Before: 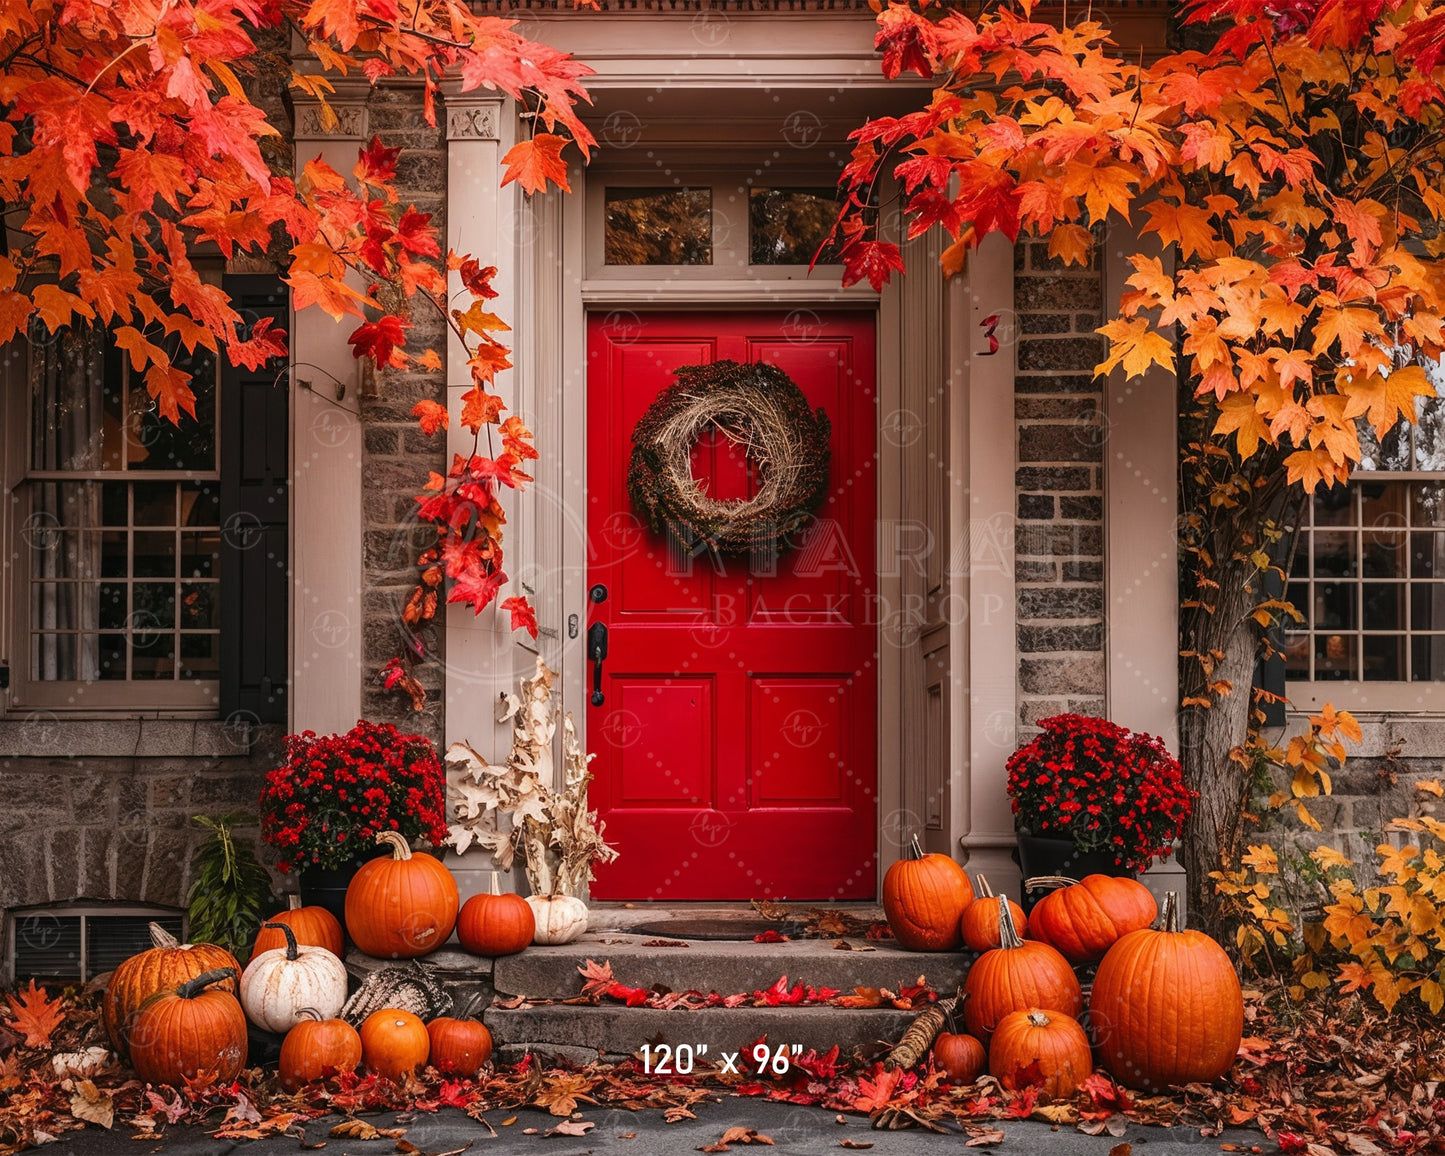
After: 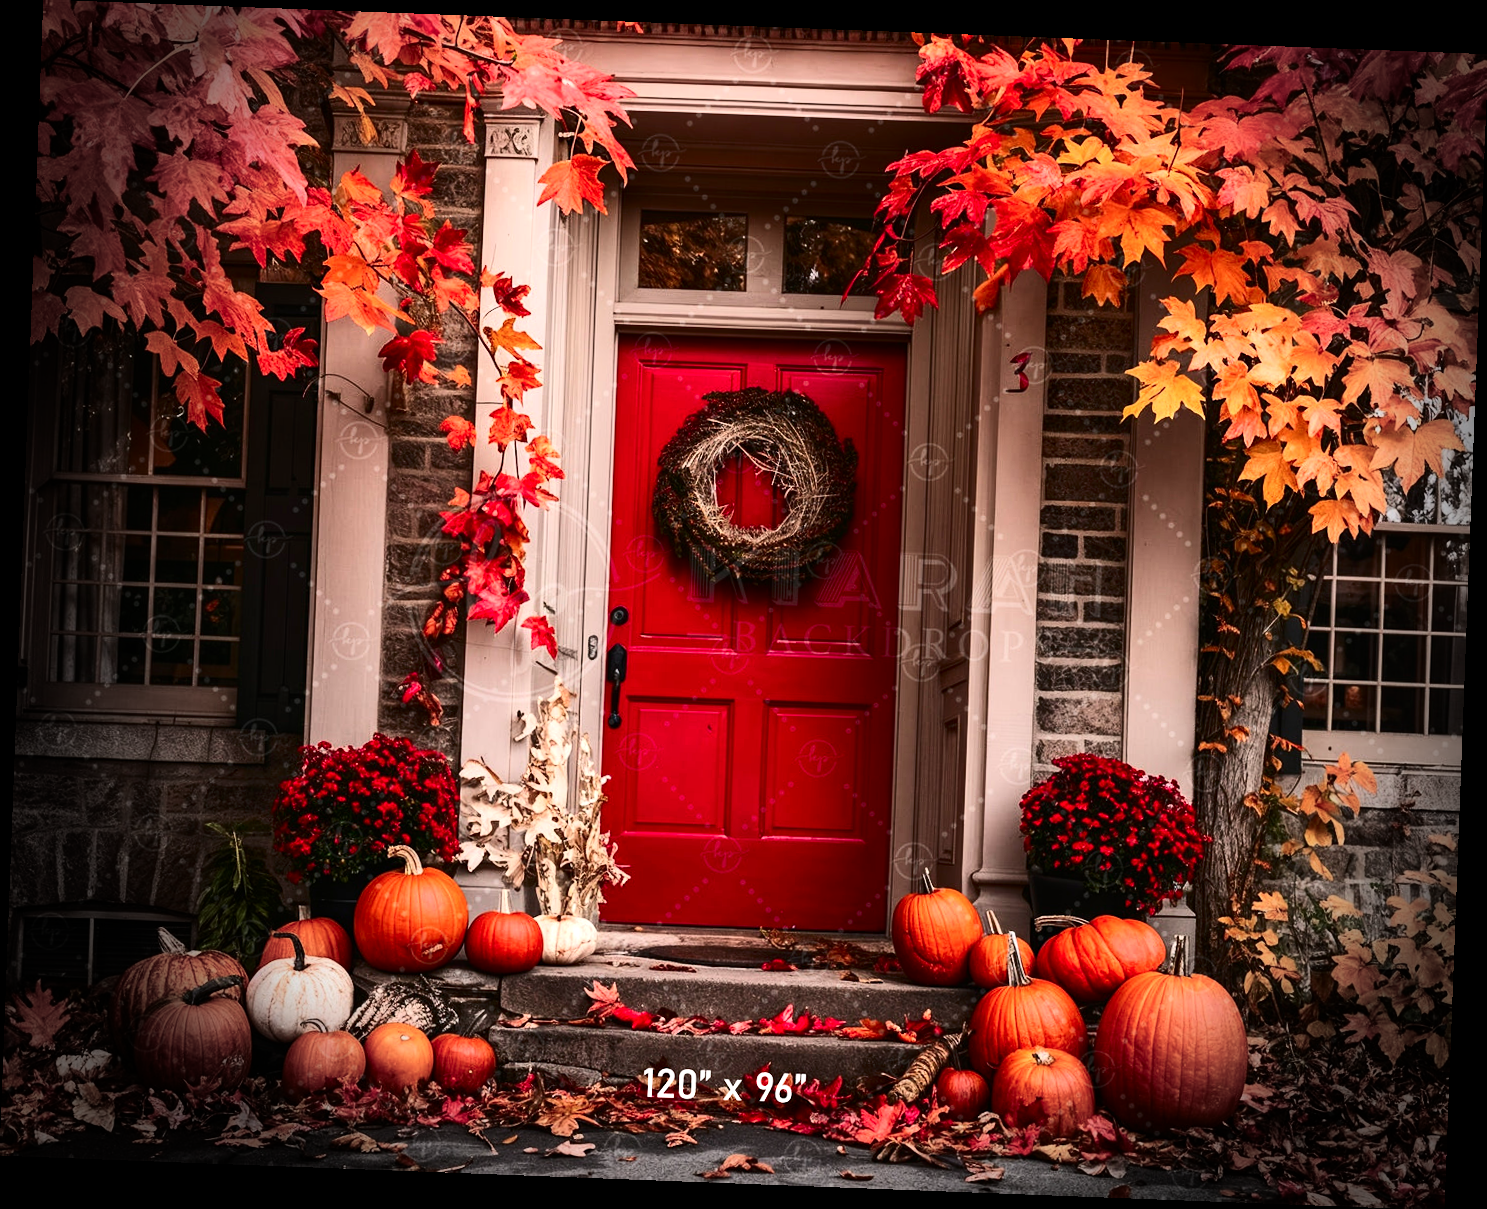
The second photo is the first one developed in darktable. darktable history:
contrast brightness saturation: contrast 0.25, saturation -0.31
color contrast: green-magenta contrast 1.69, blue-yellow contrast 1.49
tone equalizer: -8 EV -0.417 EV, -7 EV -0.389 EV, -6 EV -0.333 EV, -5 EV -0.222 EV, -3 EV 0.222 EV, -2 EV 0.333 EV, -1 EV 0.389 EV, +0 EV 0.417 EV, edges refinement/feathering 500, mask exposure compensation -1.57 EV, preserve details no
rotate and perspective: rotation 2.17°, automatic cropping off
vignetting: fall-off start 76.42%, fall-off radius 27.36%, brightness -0.872, center (0.037, -0.09), width/height ratio 0.971
